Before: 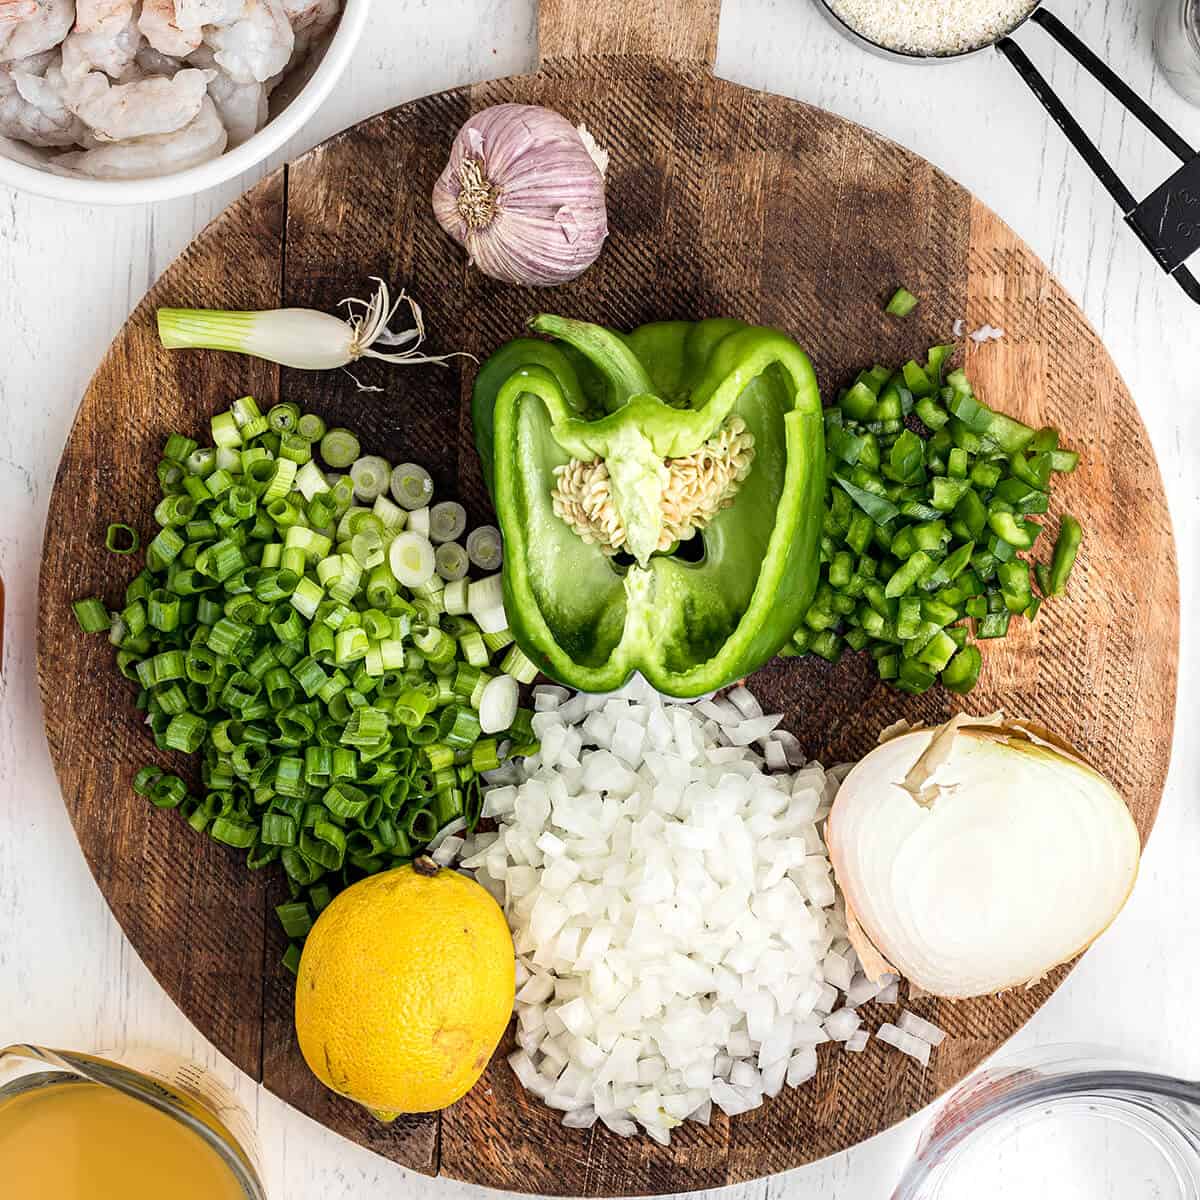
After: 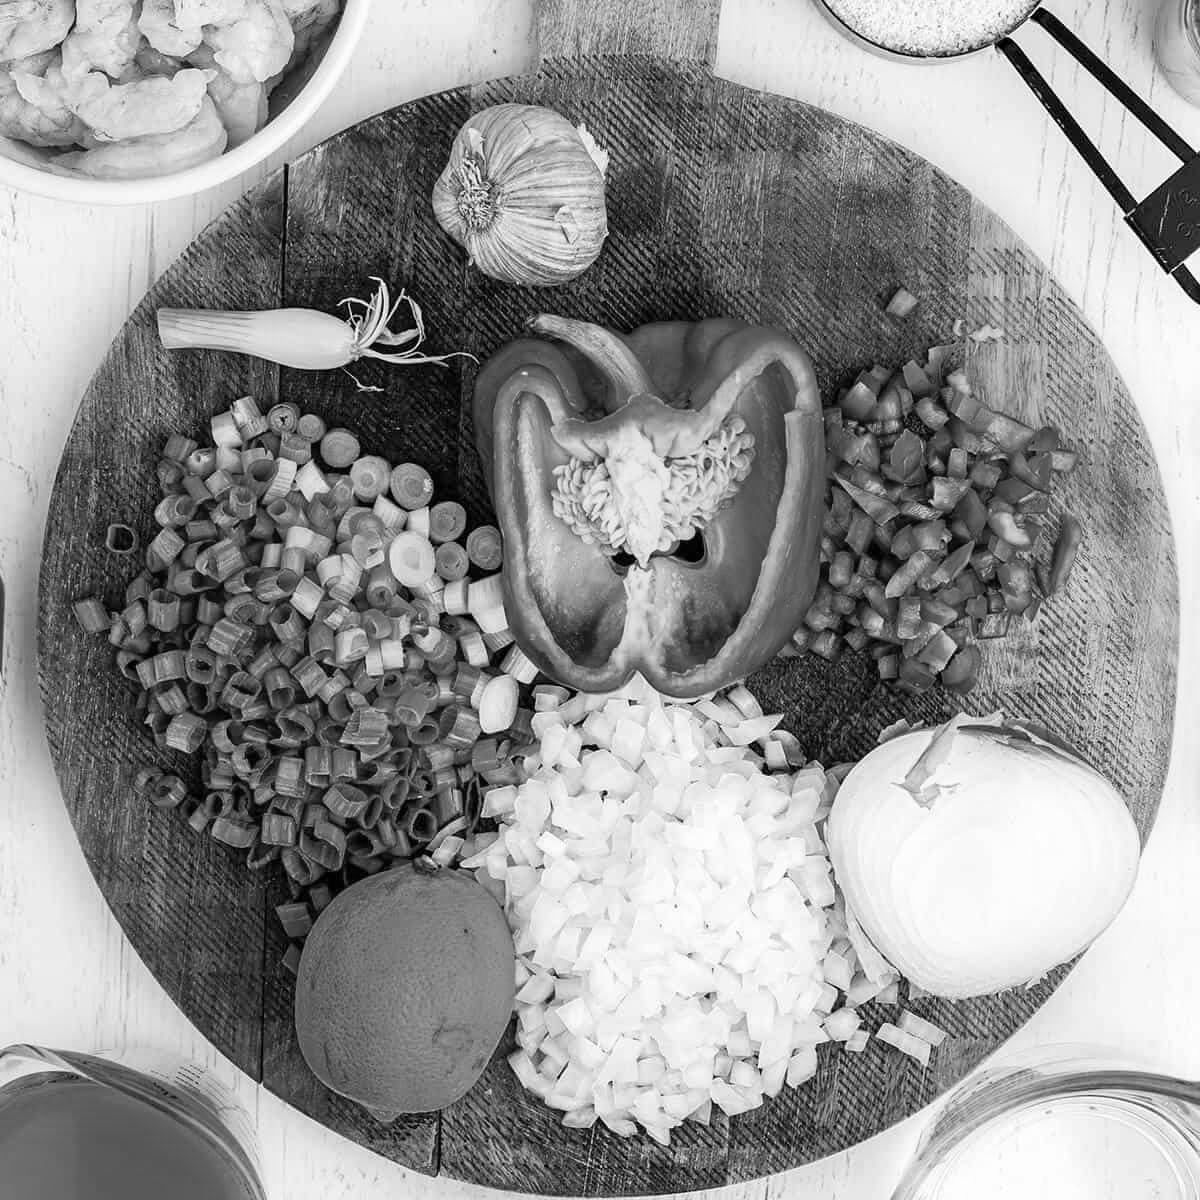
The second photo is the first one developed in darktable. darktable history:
contrast brightness saturation: contrast 0.07, brightness 0.08, saturation 0.18
monochrome: a -11.7, b 1.62, size 0.5, highlights 0.38
